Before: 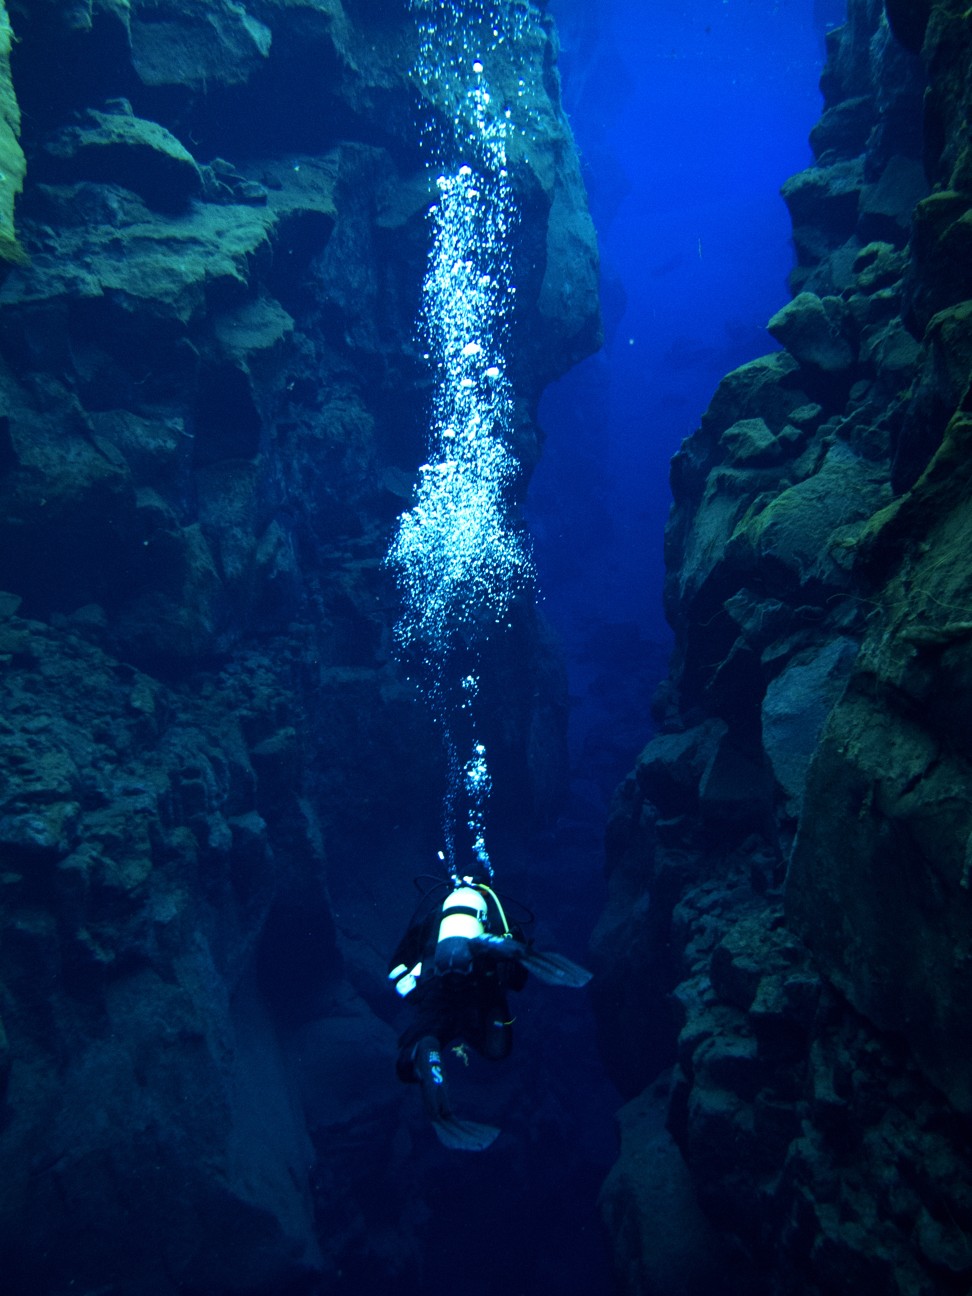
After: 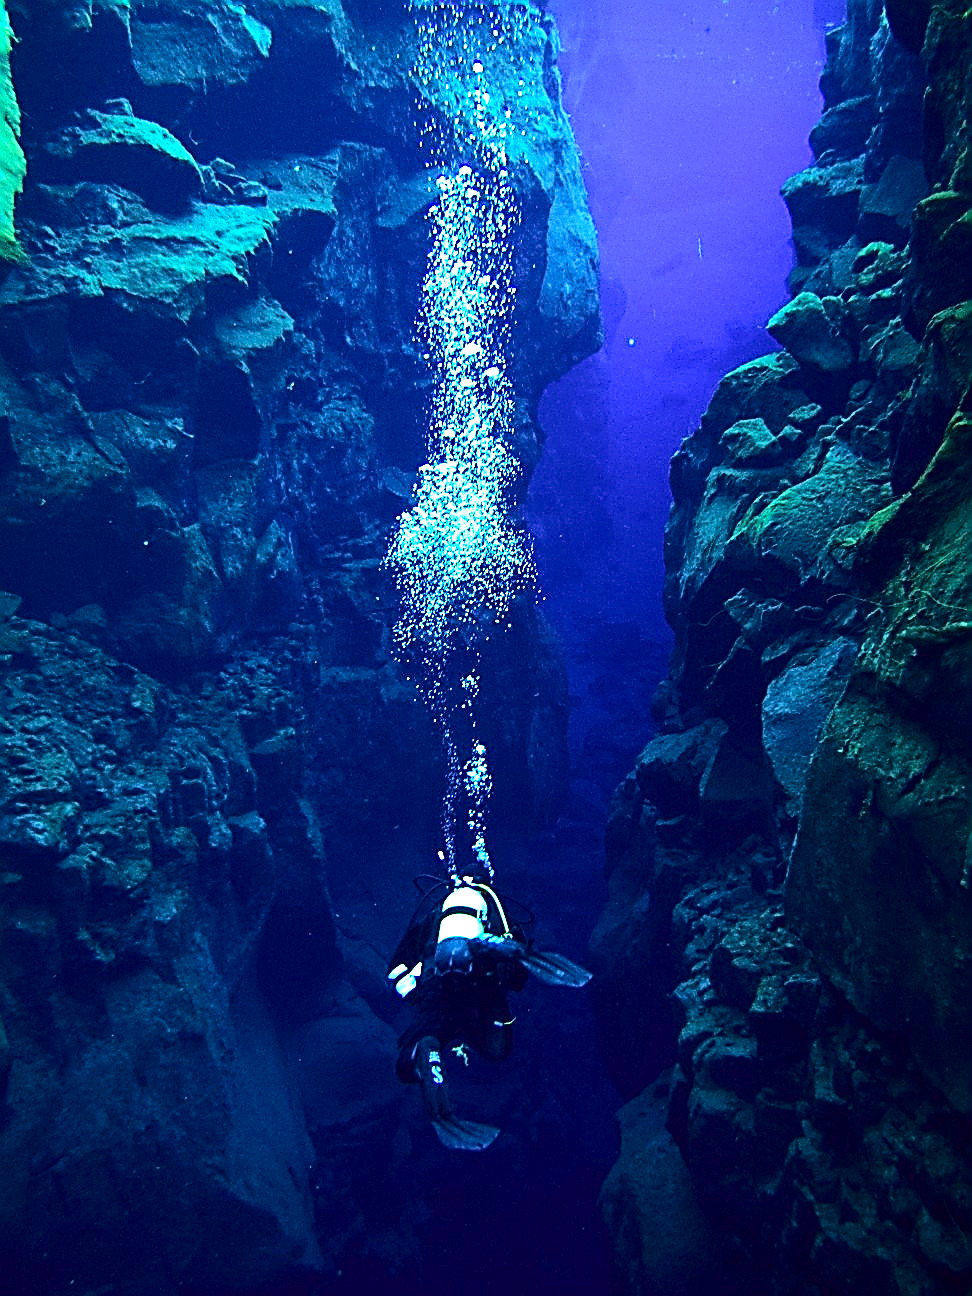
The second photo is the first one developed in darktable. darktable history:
exposure: black level correction 0, exposure 1.2 EV, compensate highlight preservation false
tone curve: curves: ch0 [(0, 0) (0.126, 0.061) (0.338, 0.285) (0.494, 0.518) (0.703, 0.762) (1, 1)]; ch1 [(0, 0) (0.364, 0.322) (0.443, 0.441) (0.5, 0.501) (0.55, 0.578) (1, 1)]; ch2 [(0, 0) (0.44, 0.424) (0.501, 0.499) (0.557, 0.564) (0.613, 0.682) (0.707, 0.746) (1, 1)], color space Lab, independent channels, preserve colors none
sharpen: amount 1.861
